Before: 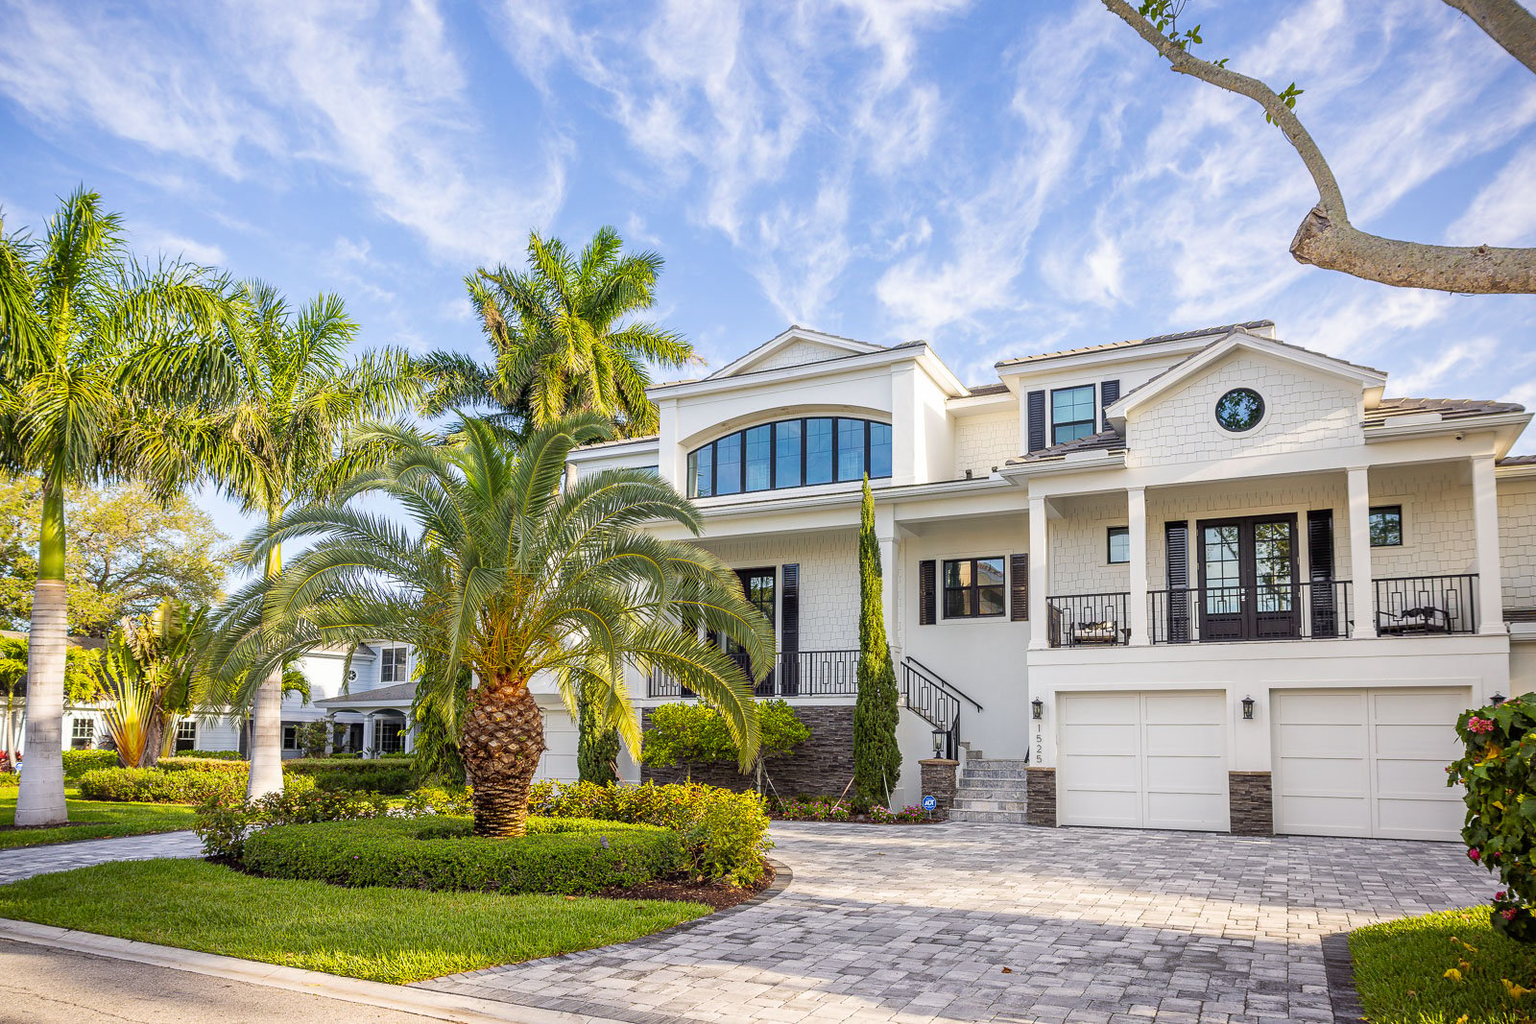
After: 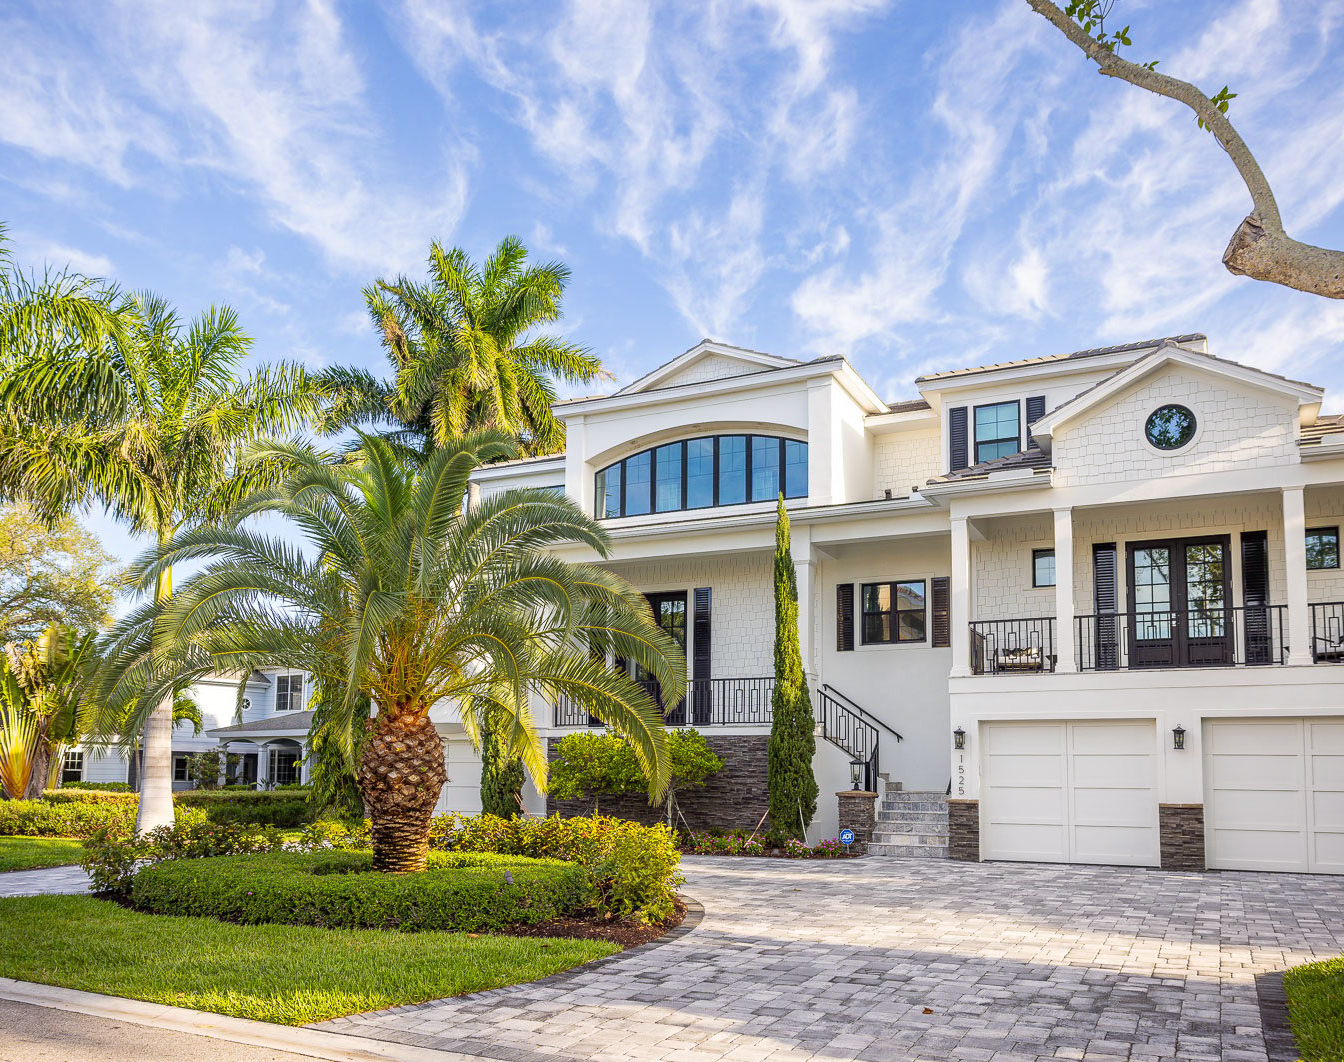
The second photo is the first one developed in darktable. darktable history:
exposure: compensate highlight preservation false
crop: left 7.598%, right 7.873%
tone equalizer: on, module defaults
